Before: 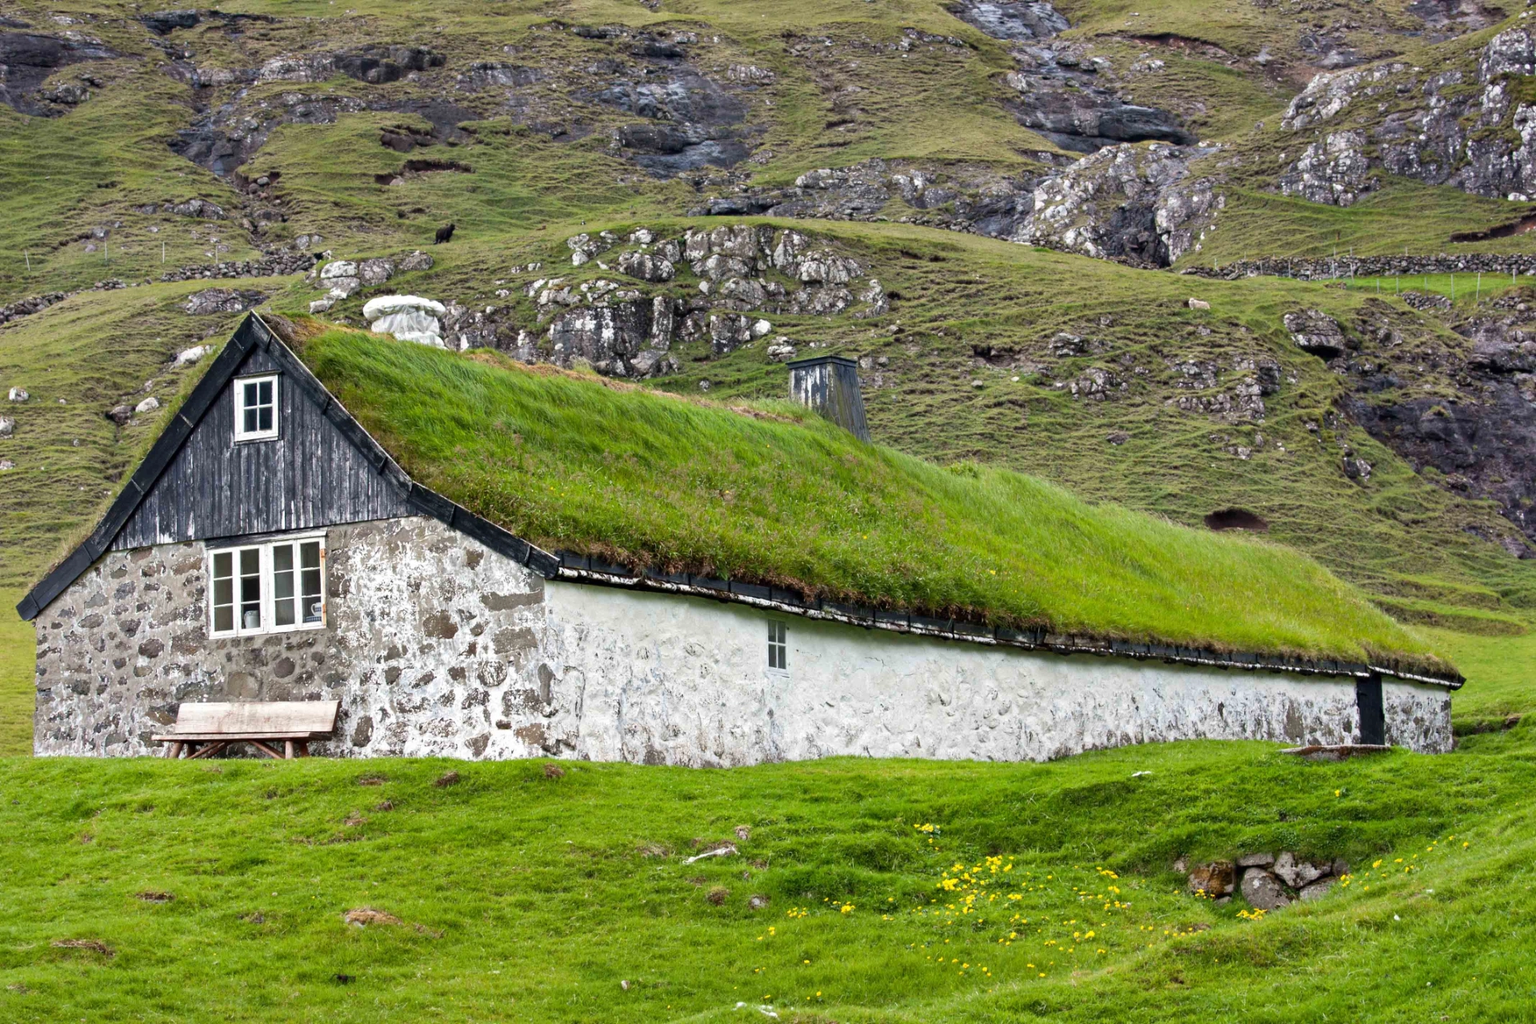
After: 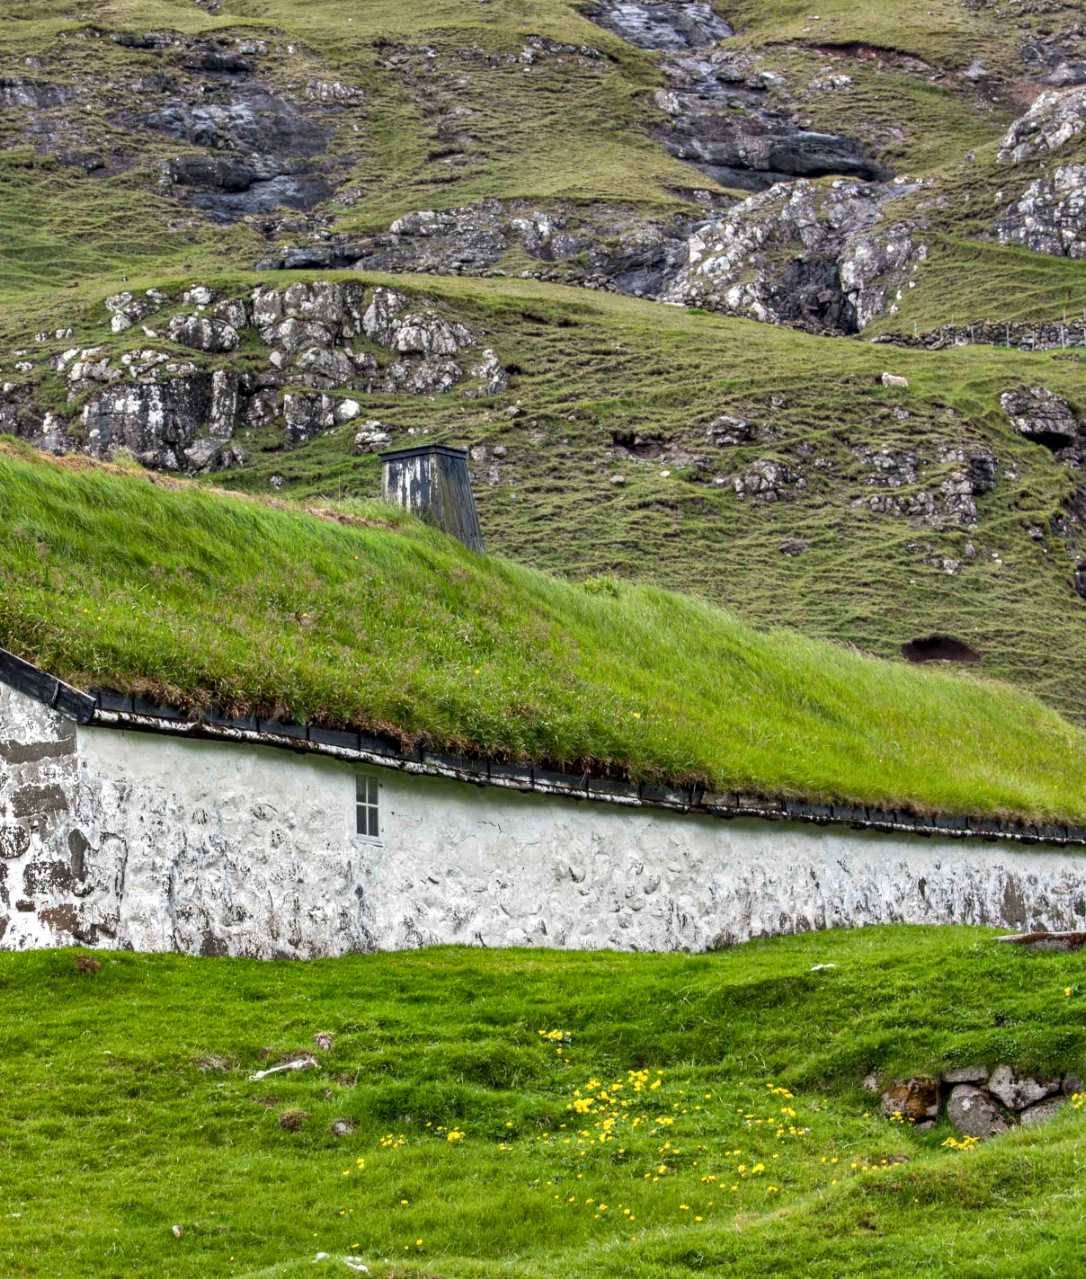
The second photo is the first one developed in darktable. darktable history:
crop: left 31.497%, top 0.017%, right 11.899%
local contrast: on, module defaults
shadows and highlights: shadows 20.78, highlights -82.65, soften with gaussian
